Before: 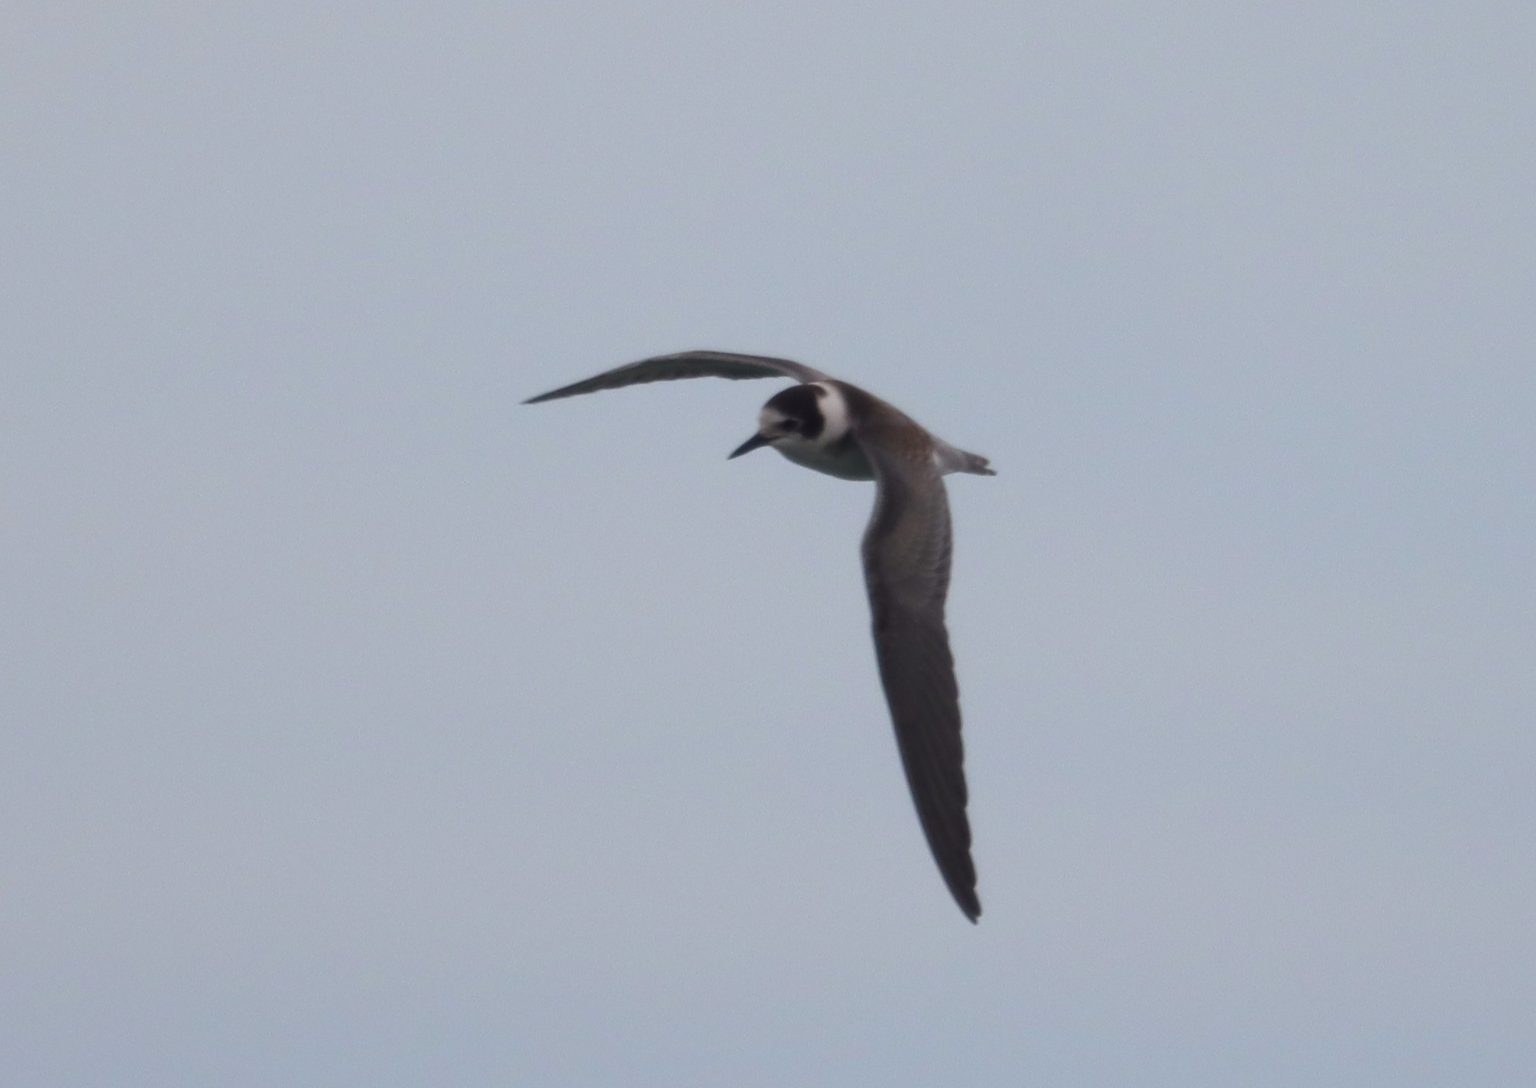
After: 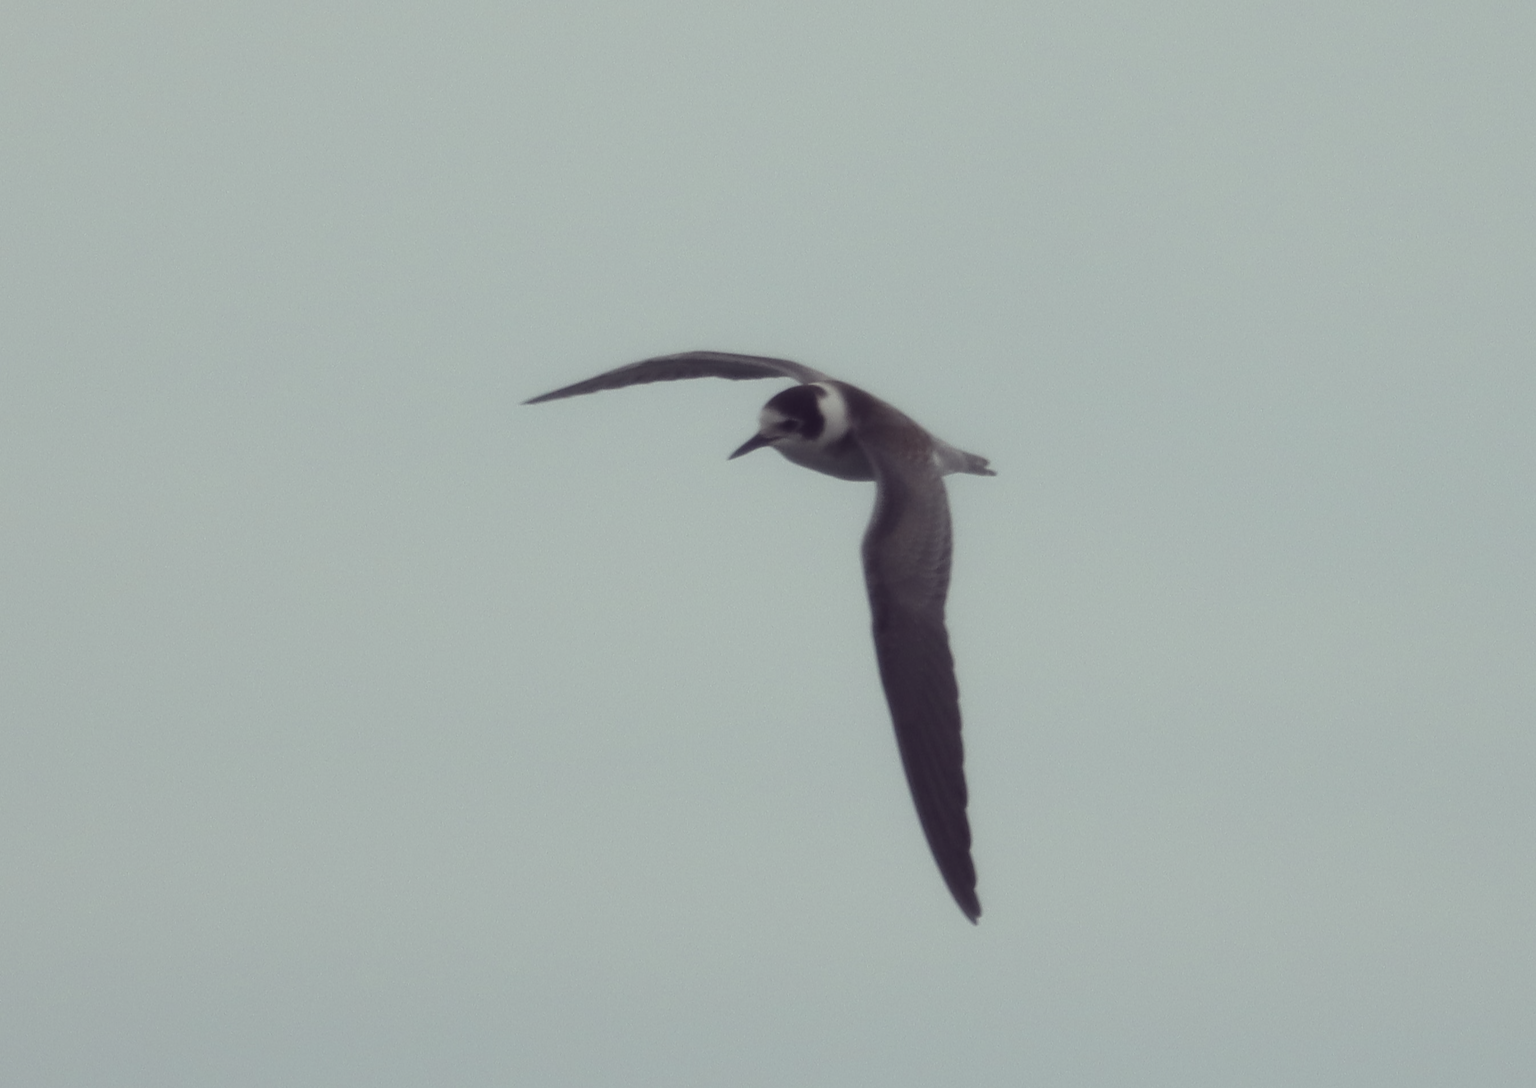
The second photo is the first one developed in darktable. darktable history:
contrast equalizer: octaves 7, y [[0.5, 0.486, 0.447, 0.446, 0.489, 0.5], [0.5 ×6], [0.5 ×6], [0 ×6], [0 ×6]]
color correction: highlights a* -20.95, highlights b* 20.26, shadows a* 19.91, shadows b* -21.24, saturation 0.432
